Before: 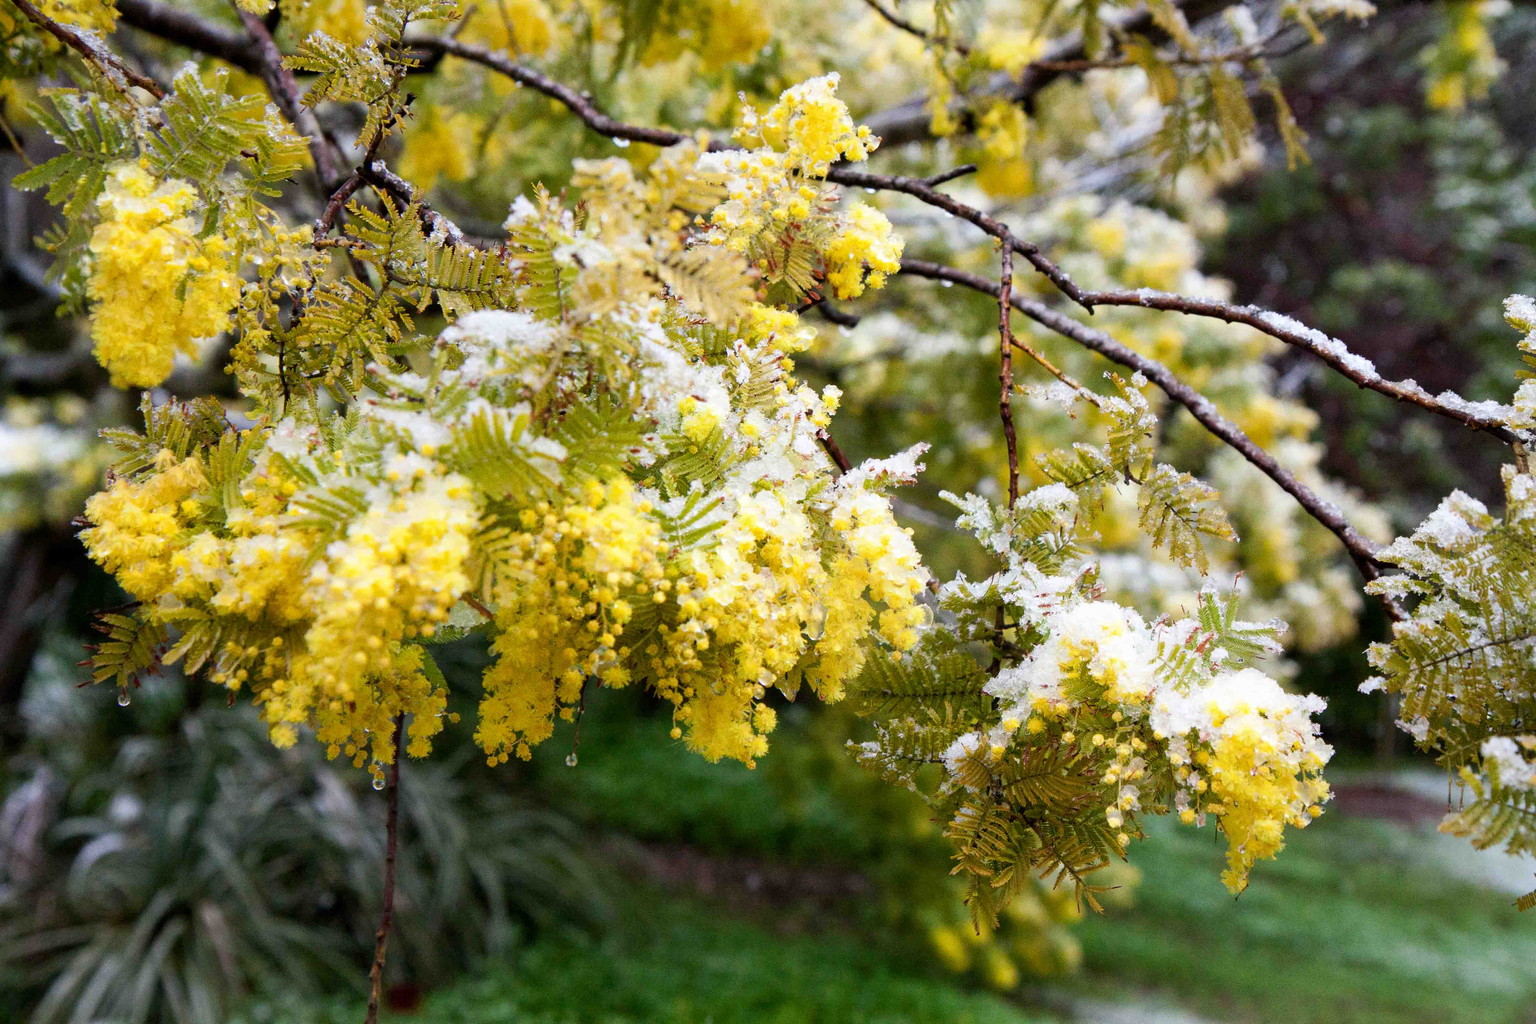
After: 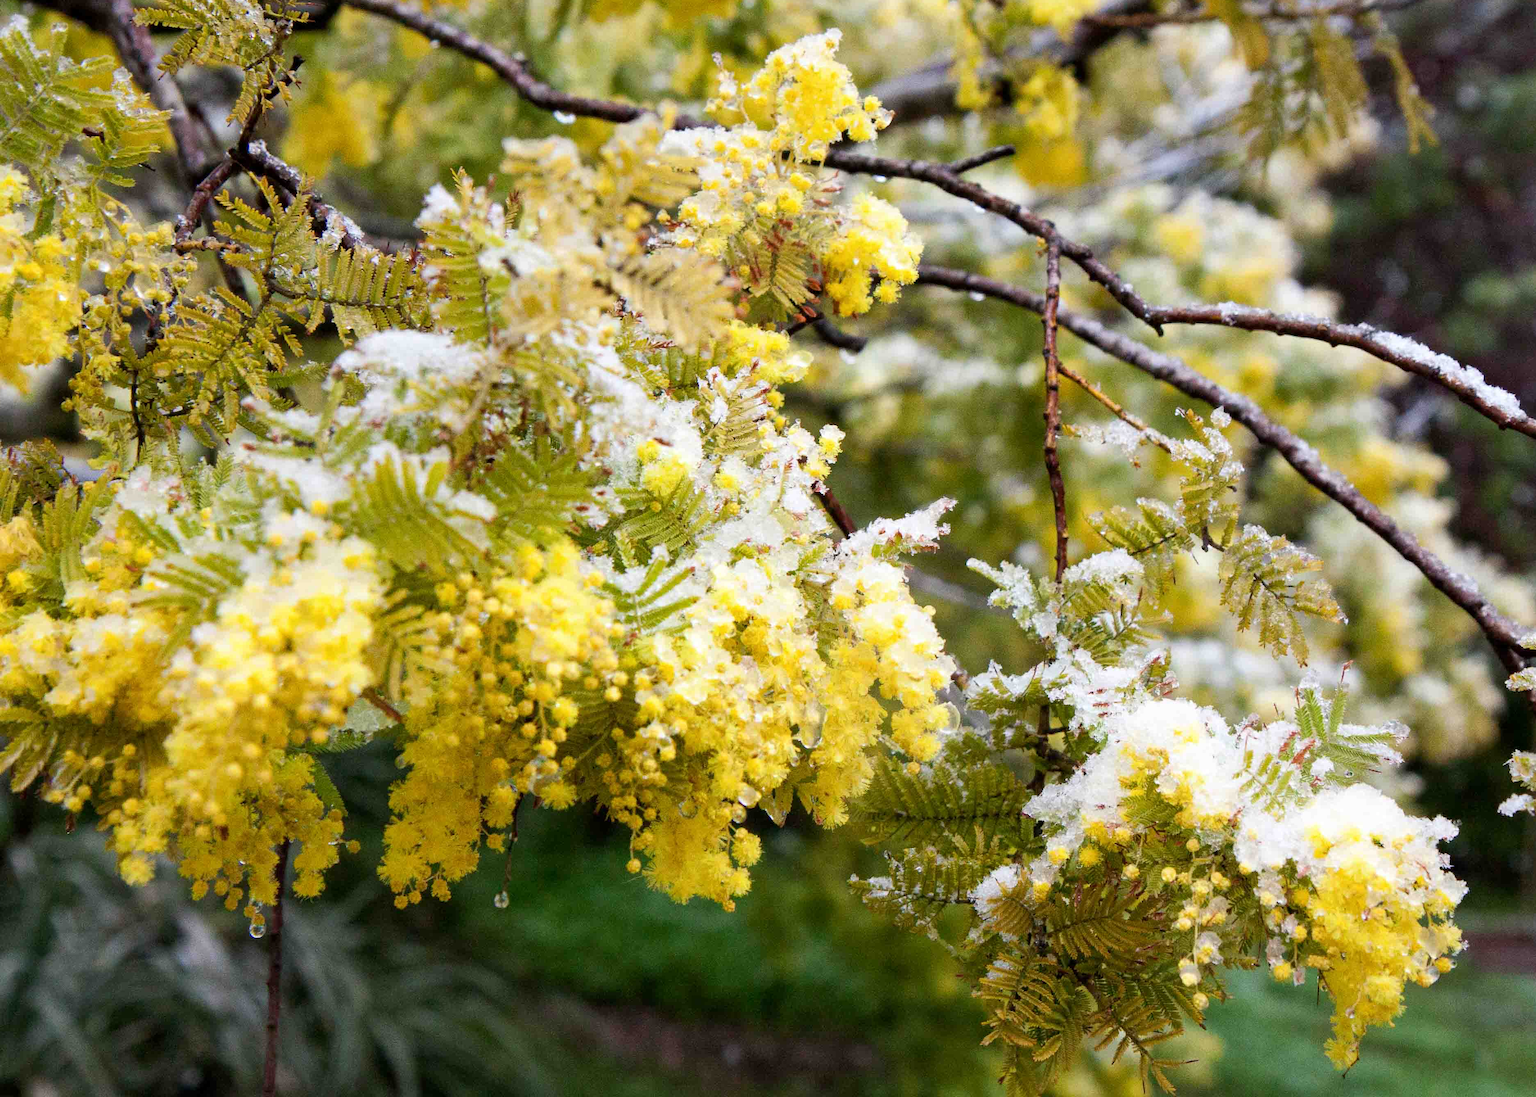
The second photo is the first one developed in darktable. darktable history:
color calibration: illuminant same as pipeline (D50), adaptation XYZ, x 0.347, y 0.357, temperature 5020.72 K
crop: left 11.462%, top 4.892%, right 9.585%, bottom 10.513%
